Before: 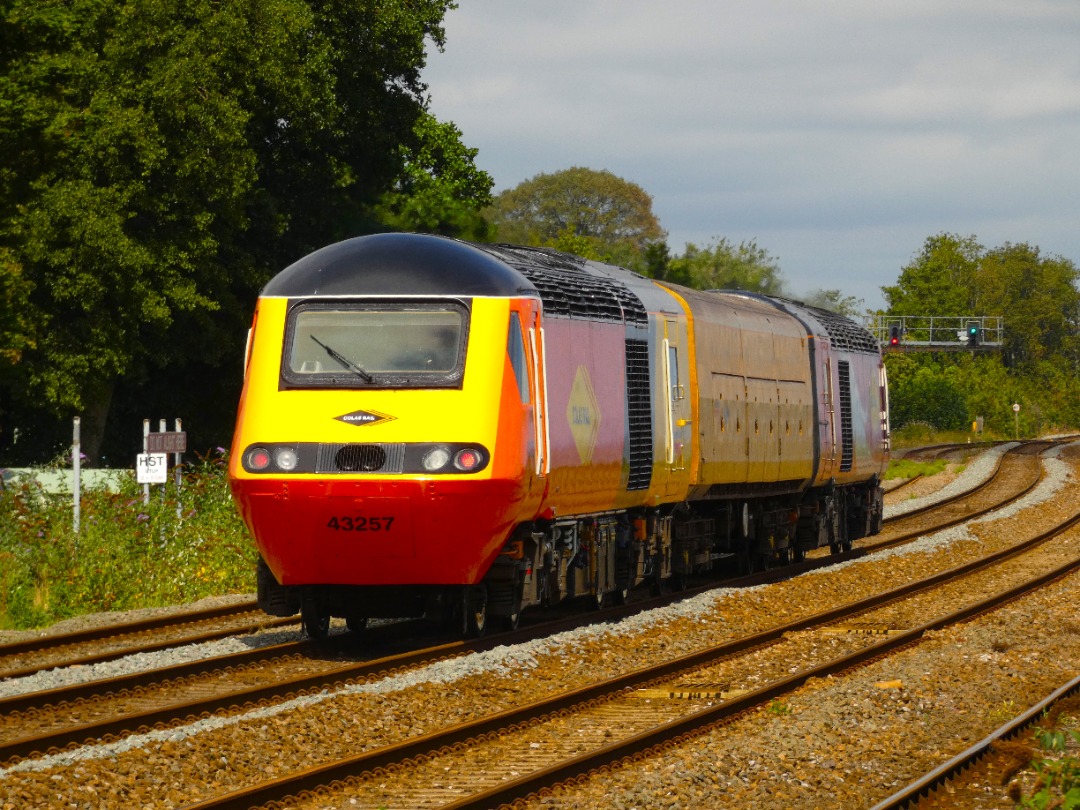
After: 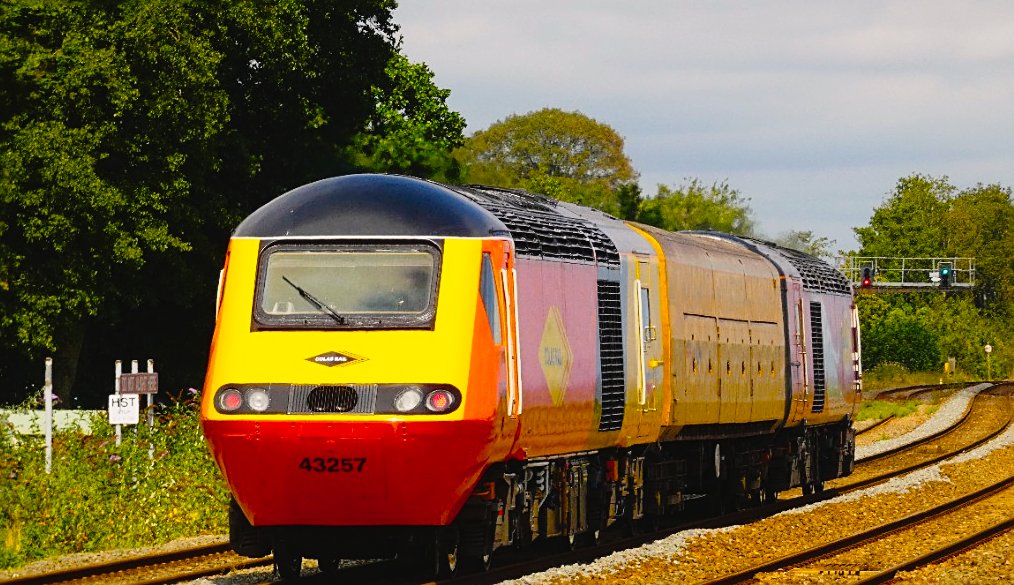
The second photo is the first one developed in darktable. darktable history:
tone curve: curves: ch0 [(0, 0.022) (0.114, 0.088) (0.282, 0.316) (0.446, 0.511) (0.613, 0.693) (0.786, 0.843) (0.999, 0.949)]; ch1 [(0, 0) (0.395, 0.343) (0.463, 0.427) (0.486, 0.474) (0.503, 0.5) (0.535, 0.522) (0.555, 0.546) (0.594, 0.614) (0.755, 0.793) (1, 1)]; ch2 [(0, 0) (0.369, 0.388) (0.449, 0.431) (0.501, 0.5) (0.528, 0.517) (0.561, 0.598) (0.697, 0.721) (1, 1)], preserve colors none
color balance rgb: highlights gain › chroma 0.978%, highlights gain › hue 27.37°, perceptual saturation grading › global saturation 25.074%, global vibrance 9.991%
crop: left 2.606%, top 7.305%, right 3.415%, bottom 20.36%
sharpen: on, module defaults
